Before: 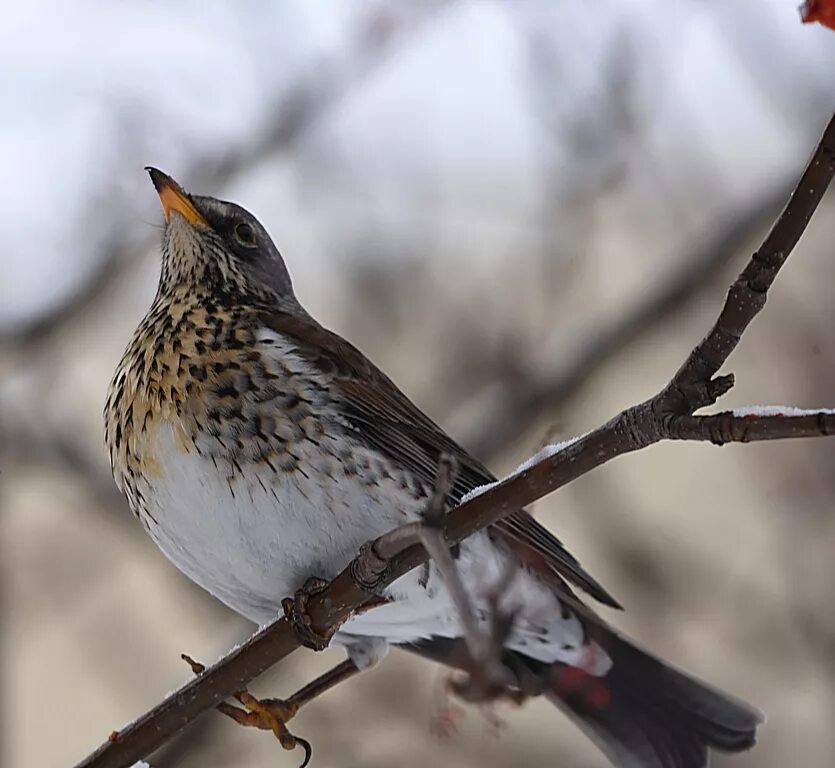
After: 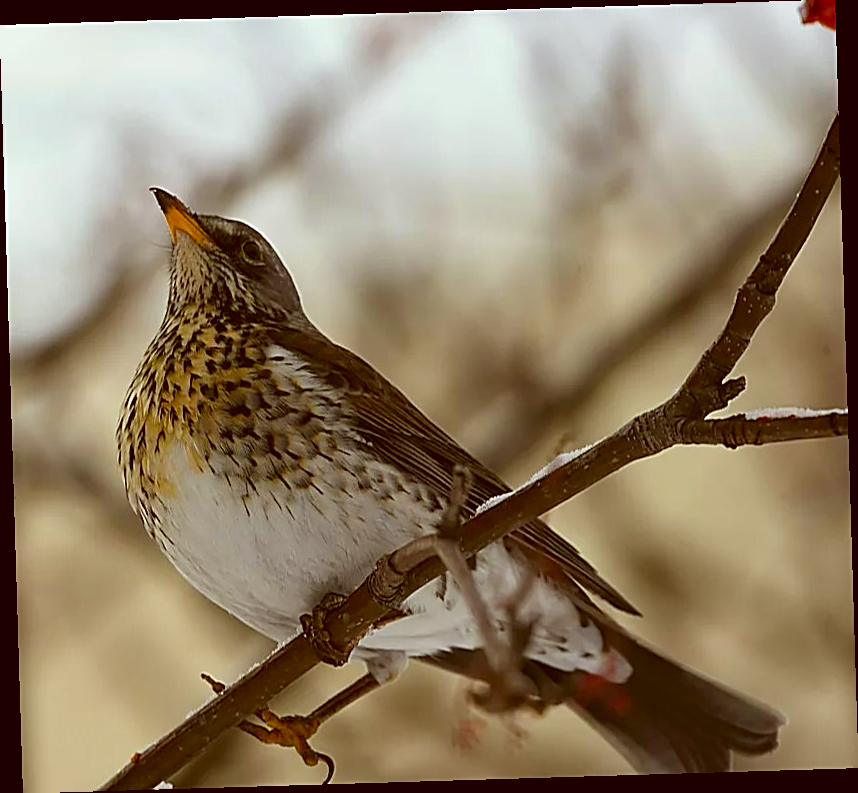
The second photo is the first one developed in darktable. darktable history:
color balance rgb: perceptual saturation grading › global saturation 20%, global vibrance 20%
color correction: highlights a* -5.3, highlights b* 9.8, shadows a* 9.8, shadows b* 24.26
sharpen: on, module defaults
rotate and perspective: rotation -1.75°, automatic cropping off
